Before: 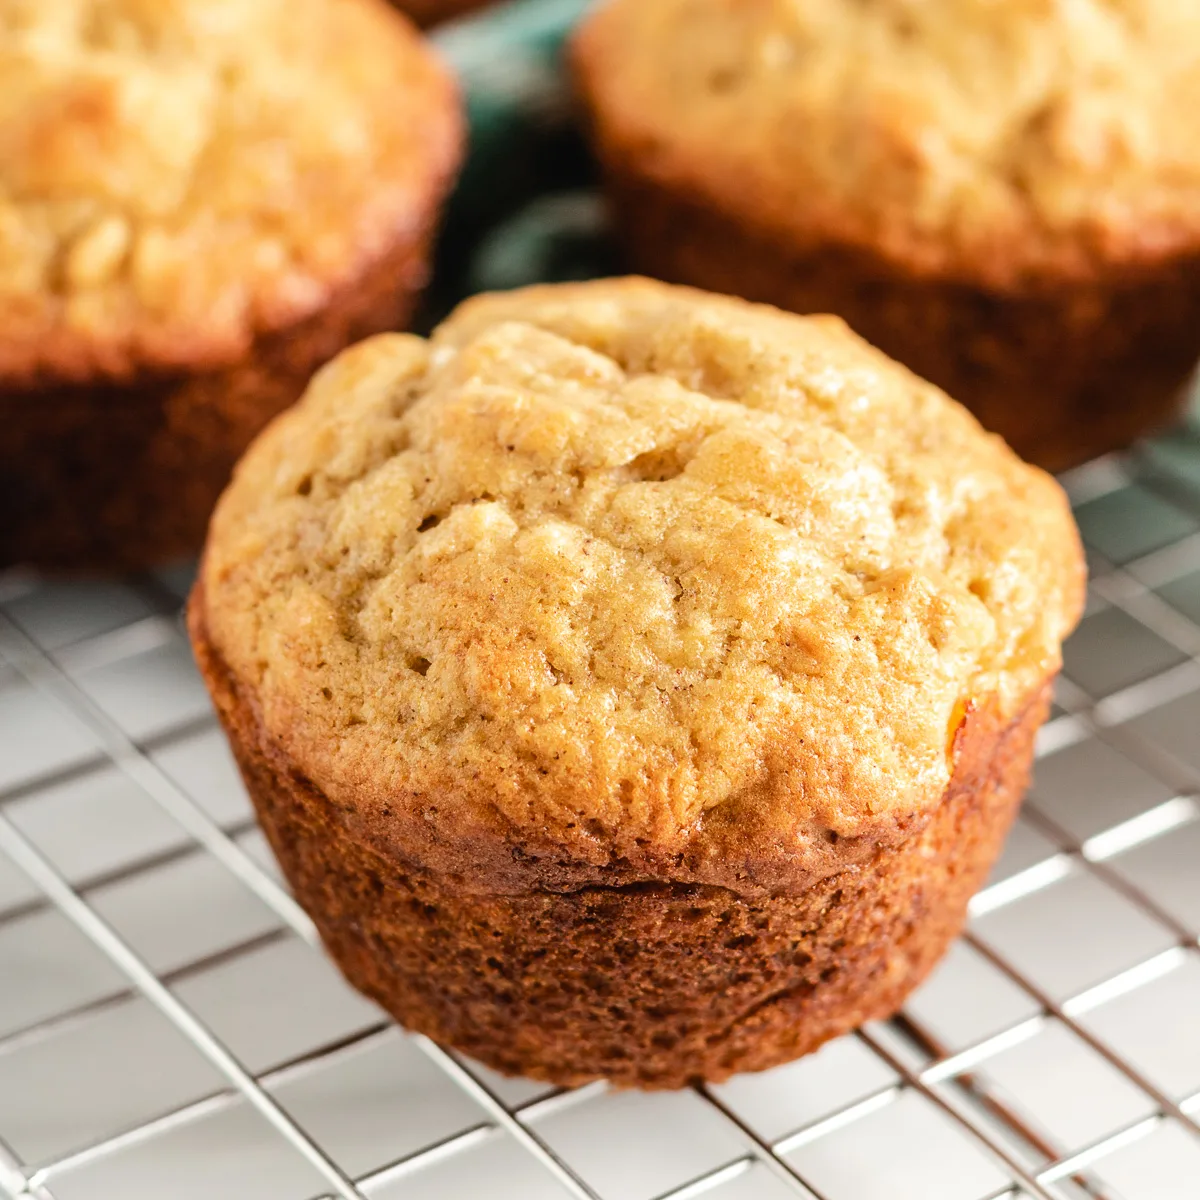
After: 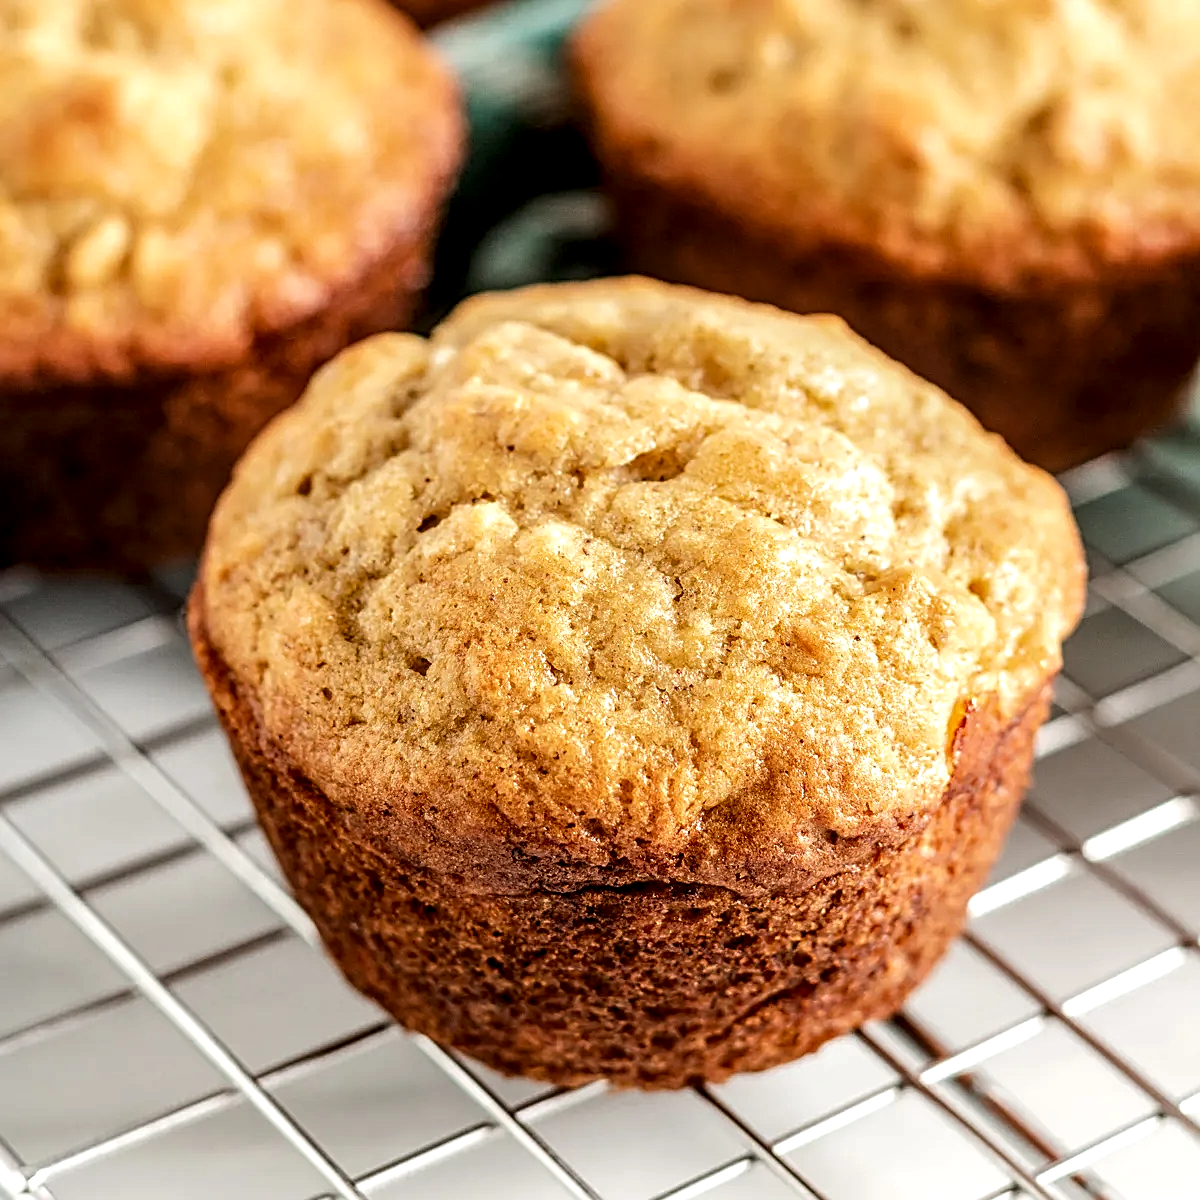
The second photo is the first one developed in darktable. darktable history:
sharpen: radius 2.531, amount 0.628
local contrast: detail 150%
